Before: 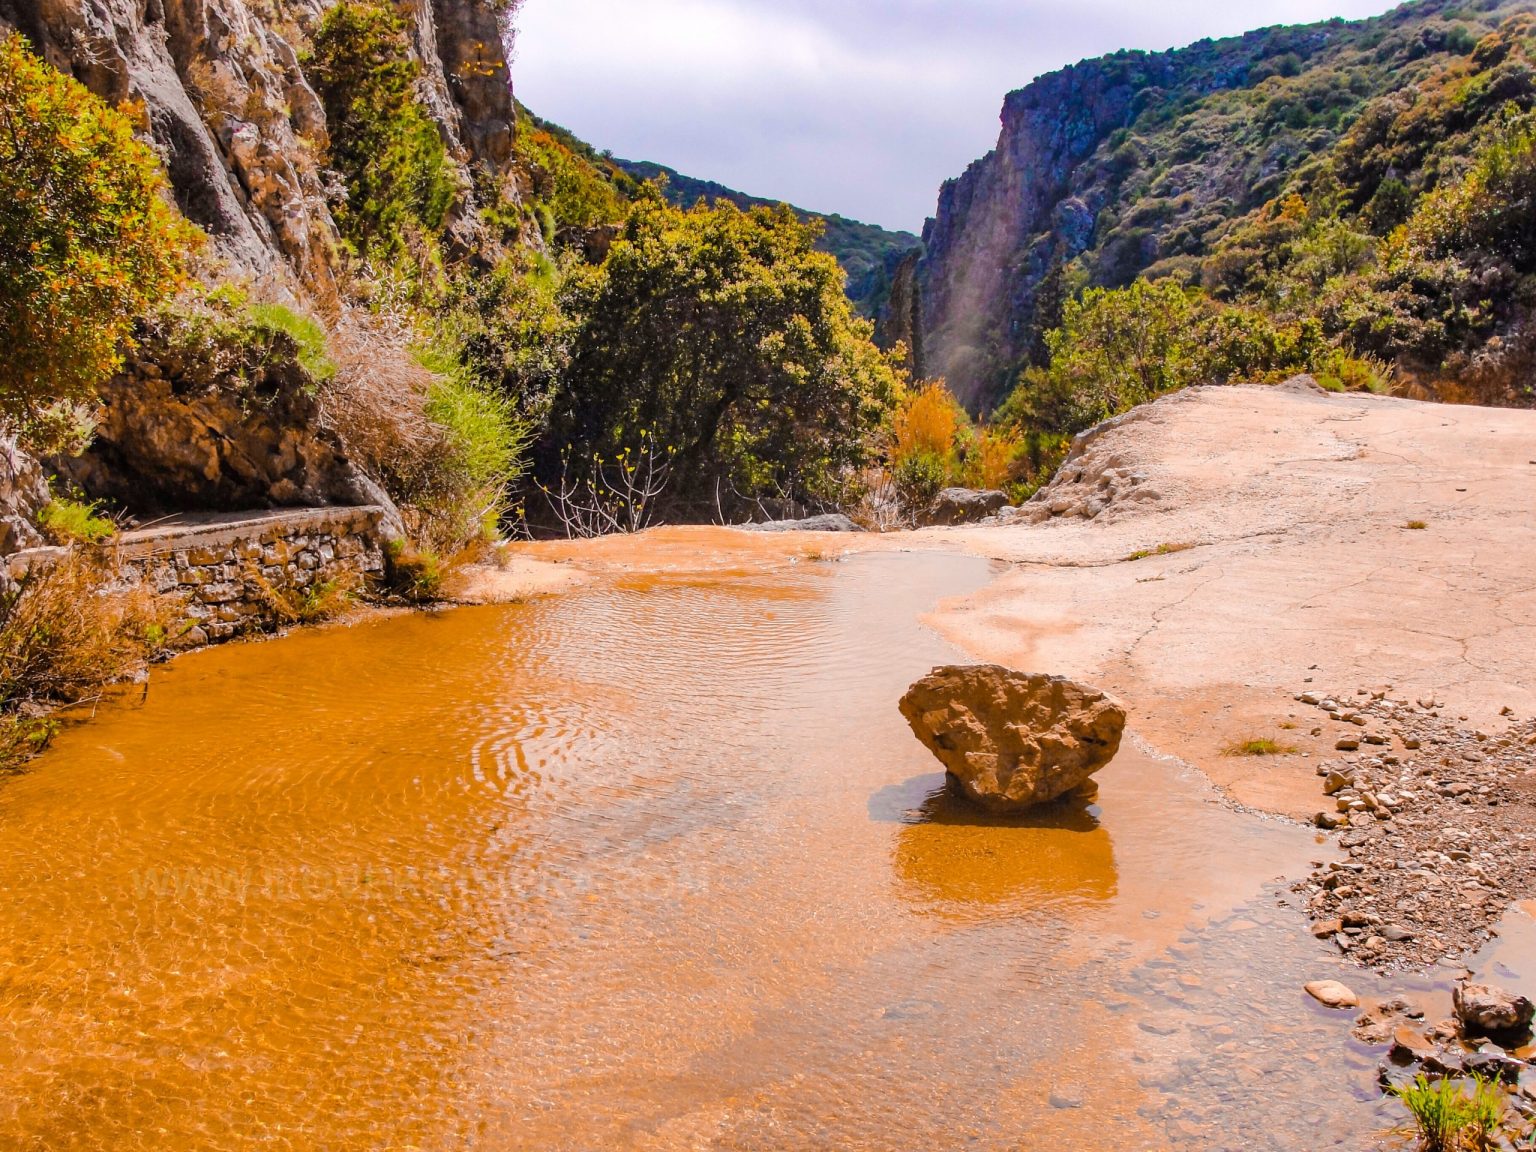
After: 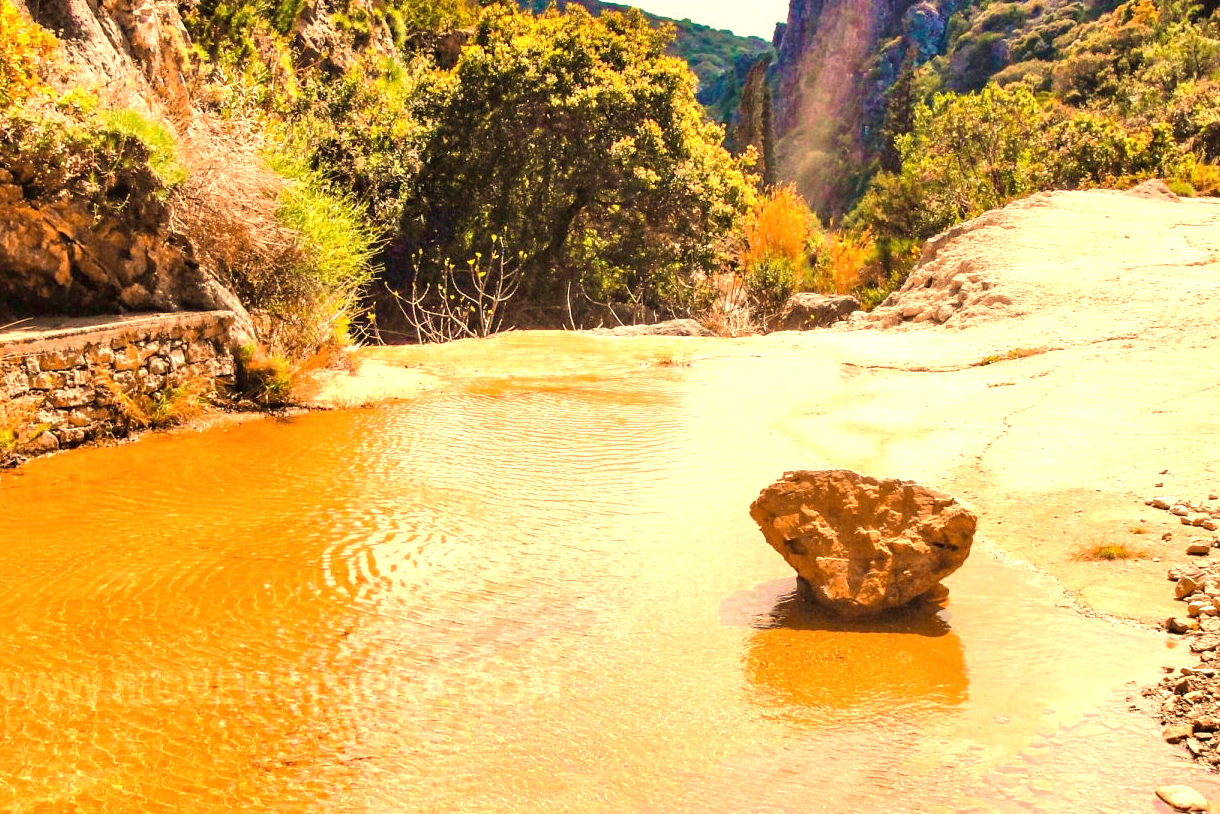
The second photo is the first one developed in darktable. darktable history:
exposure: black level correction 0, exposure 0.9 EV, compensate exposure bias true, compensate highlight preservation false
velvia: strength 45%
white balance: red 1.08, blue 0.791
crop: left 9.712%, top 16.928%, right 10.845%, bottom 12.332%
